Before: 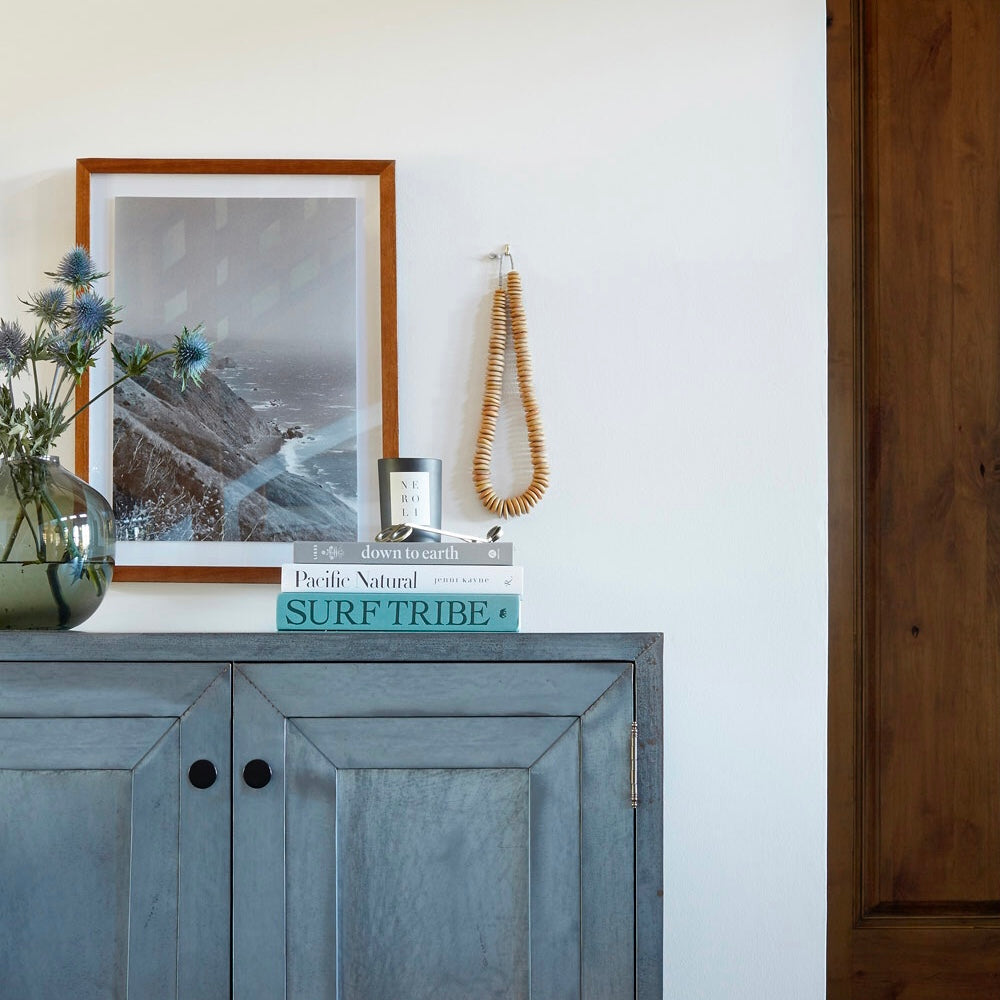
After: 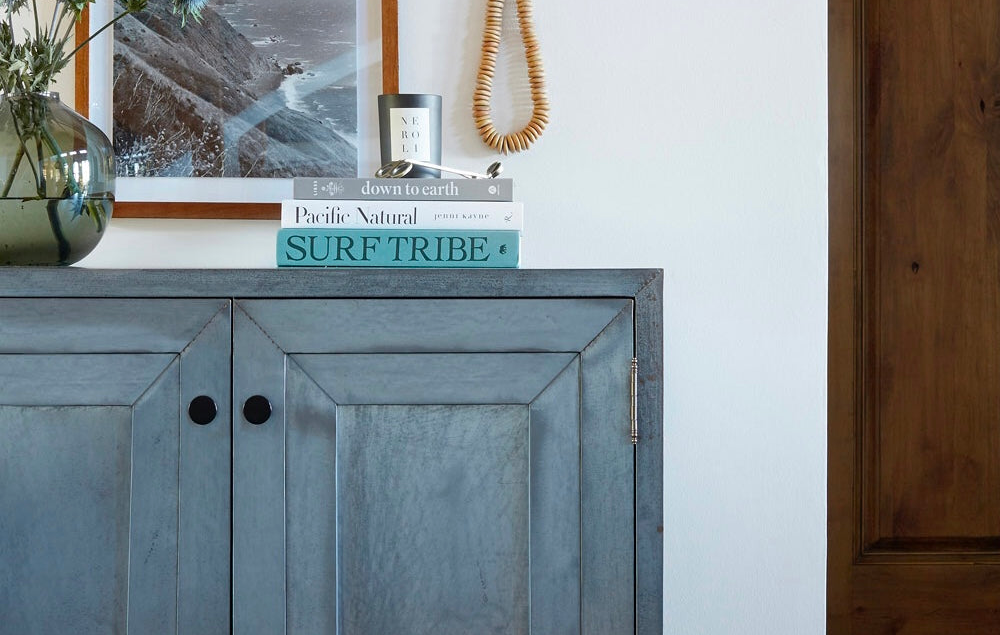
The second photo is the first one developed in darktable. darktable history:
tone equalizer: on, module defaults
crop and rotate: top 36.435%
